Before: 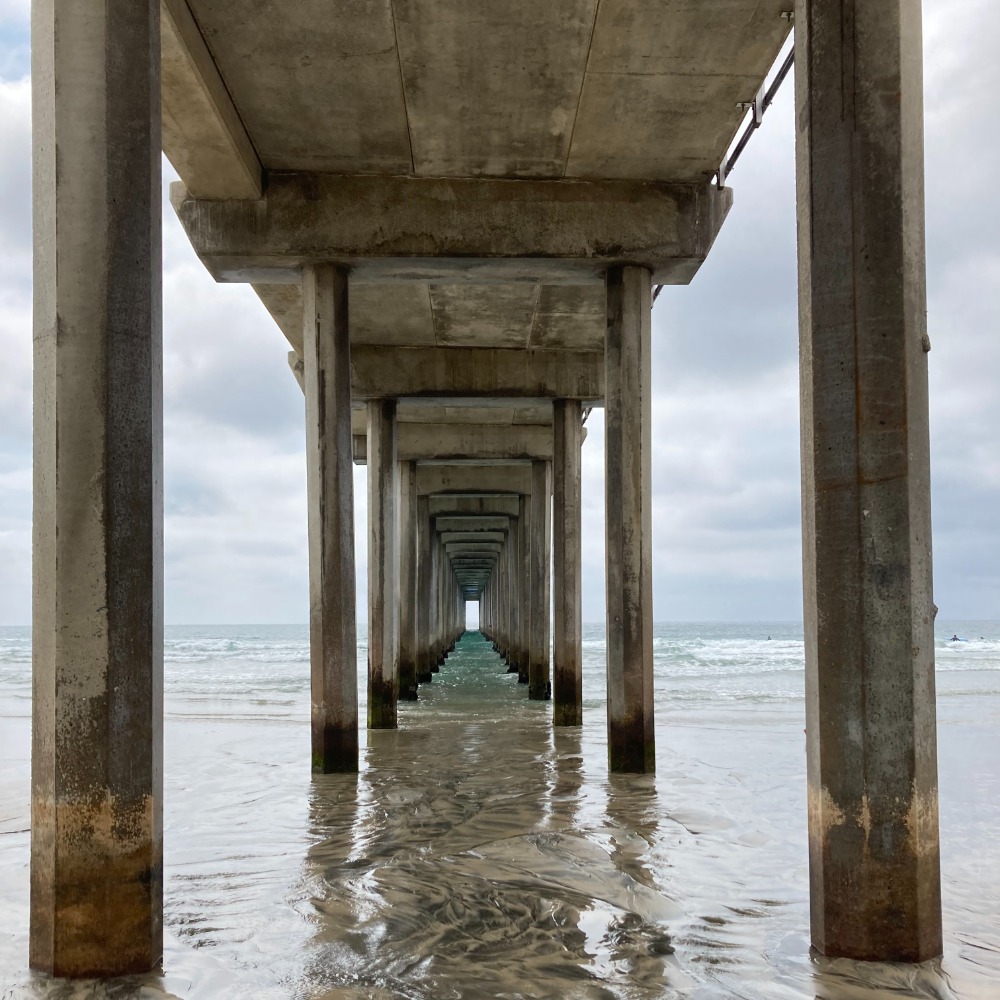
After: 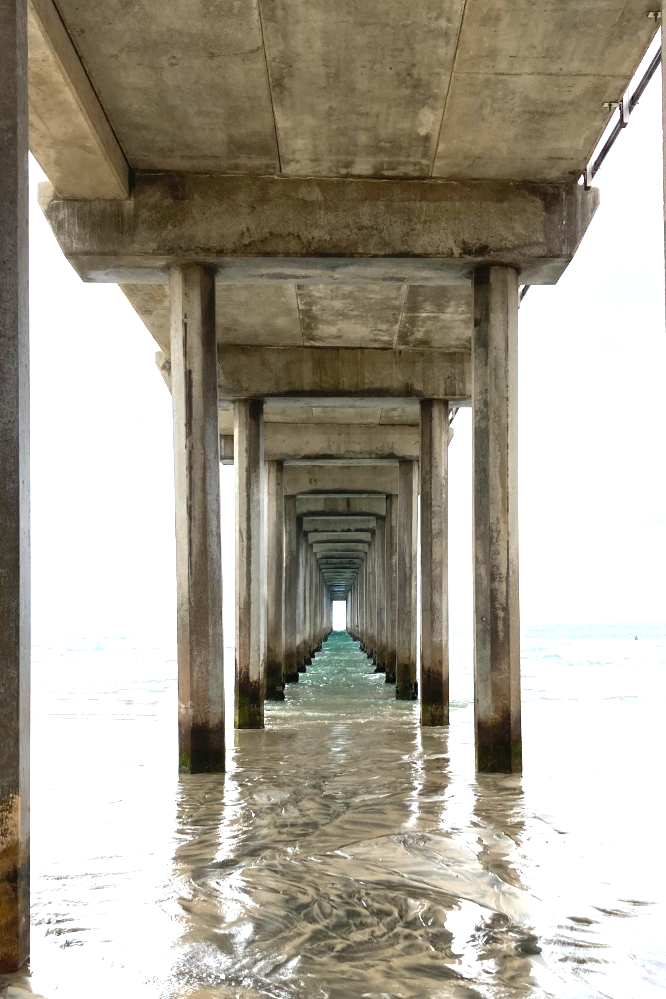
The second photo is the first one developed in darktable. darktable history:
crop and rotate: left 13.342%, right 19.991%
exposure: black level correction 0, exposure 1.1 EV, compensate highlight preservation false
